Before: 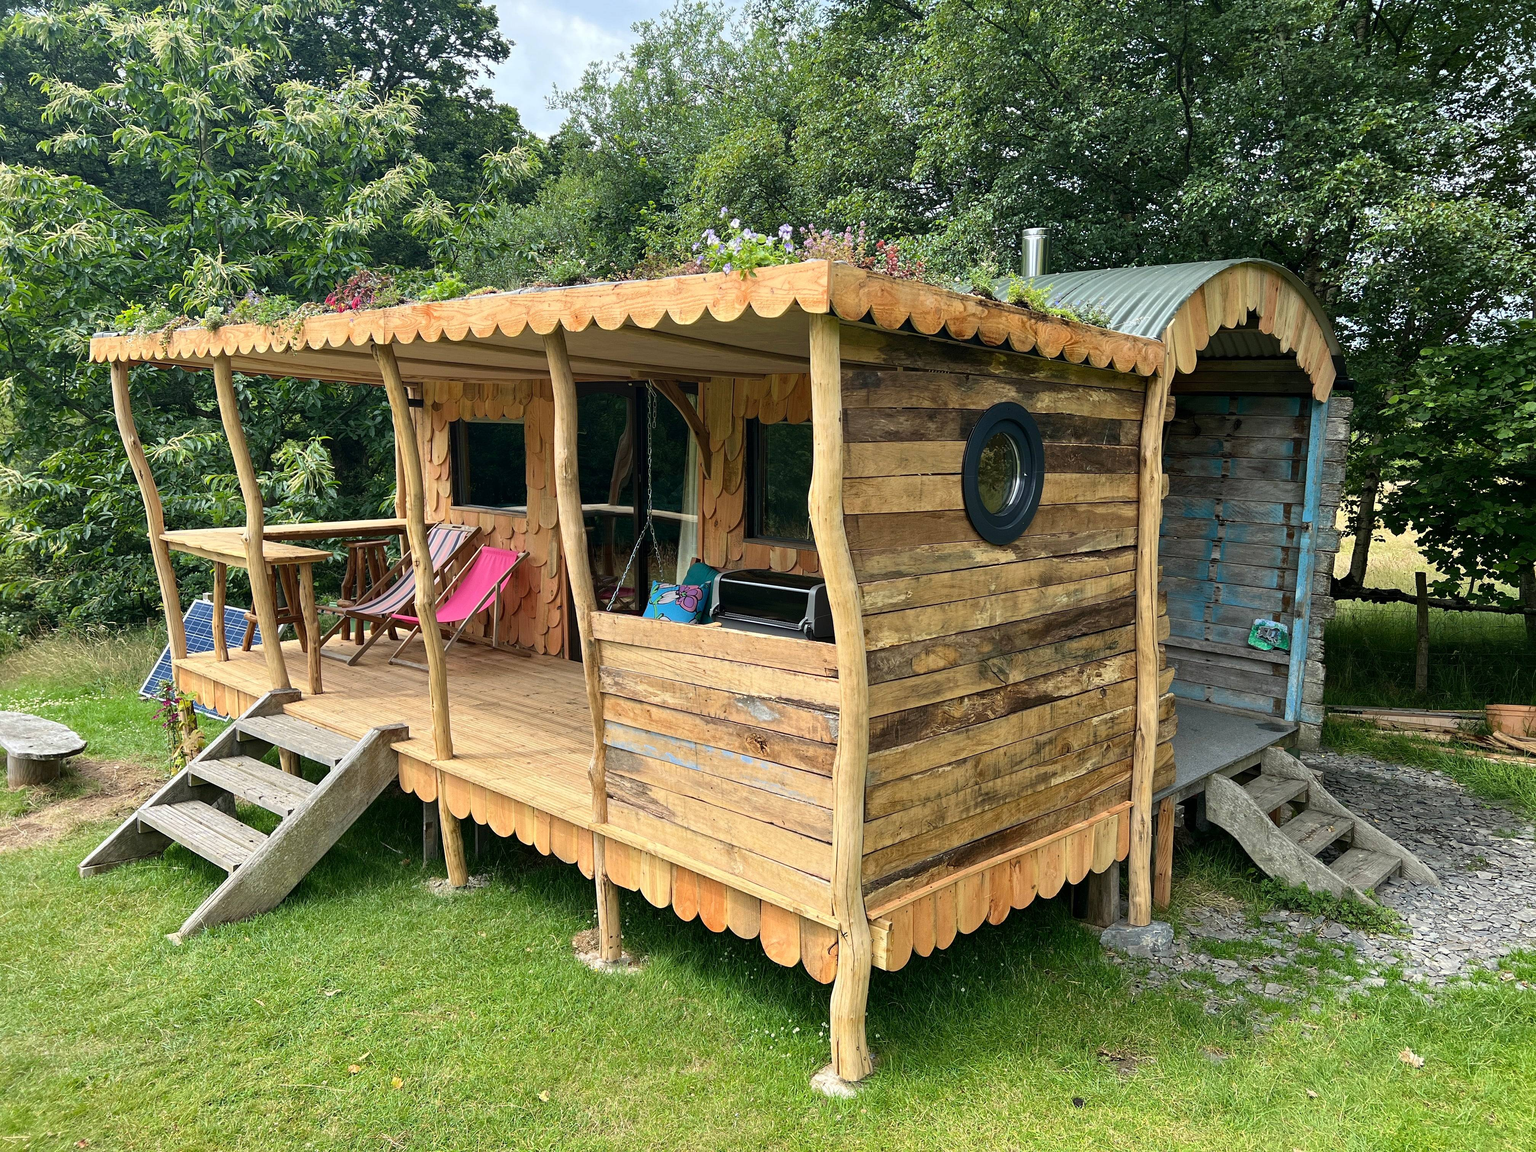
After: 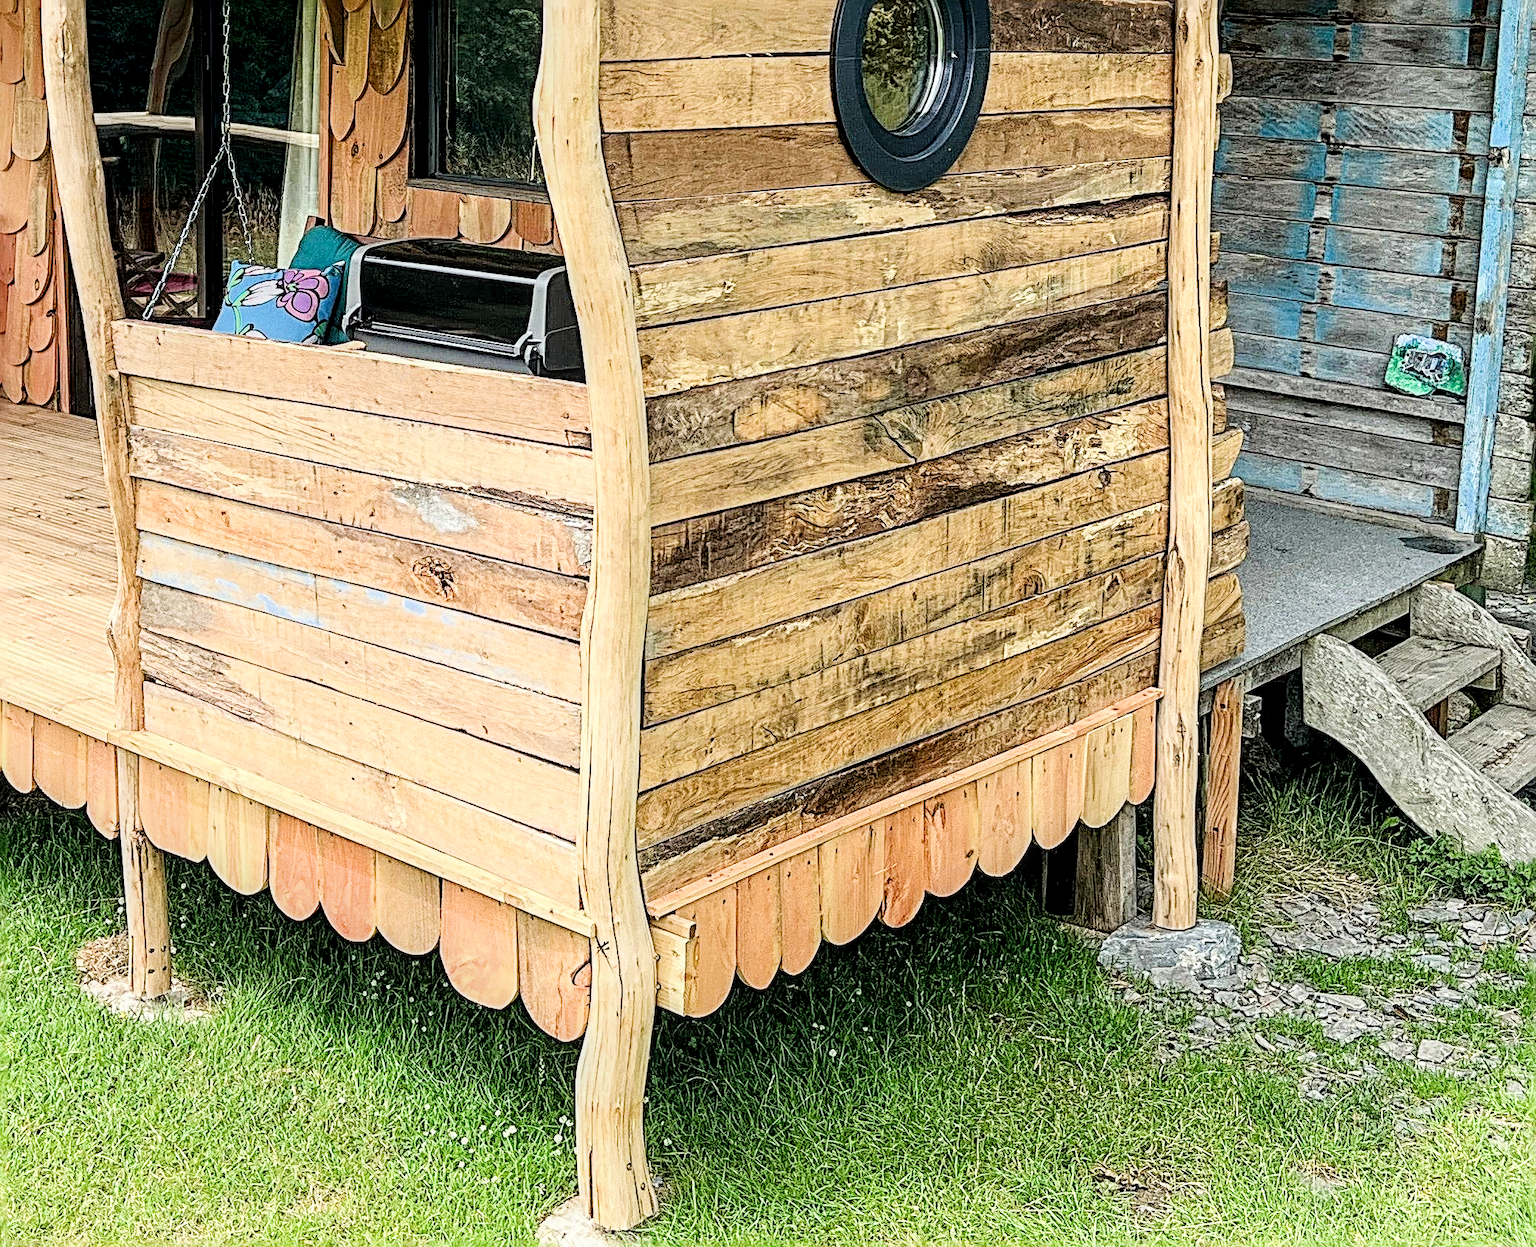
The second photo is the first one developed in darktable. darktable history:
shadows and highlights: shadows -68.59, highlights 34.69, soften with gaussian
sharpen: radius 3.69, amount 0.927
crop: left 34.705%, top 38.728%, right 13.642%, bottom 5.322%
filmic rgb: black relative exposure -9.27 EV, white relative exposure 6.82 EV, hardness 3.1, contrast 1.058, enable highlight reconstruction true
exposure: black level correction 0, exposure 1.452 EV, compensate highlight preservation false
local contrast: detail 150%
